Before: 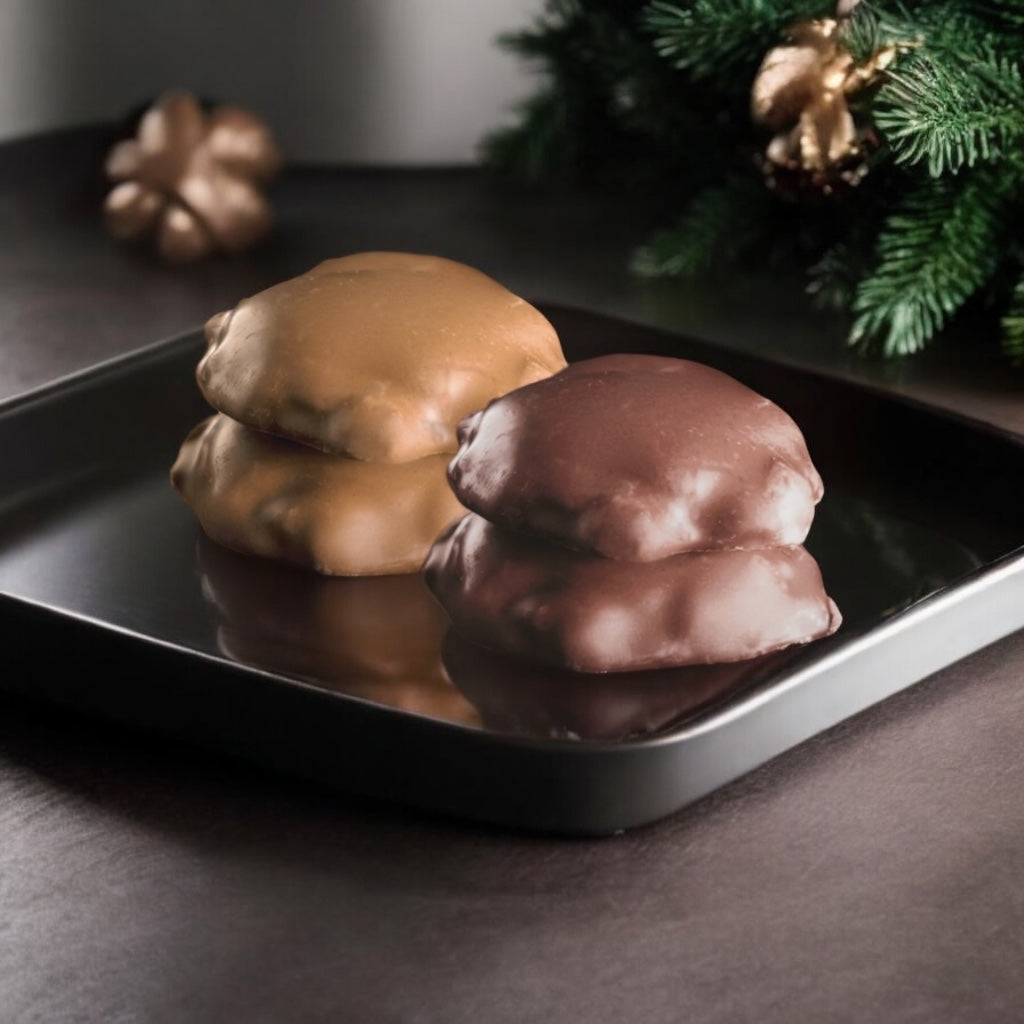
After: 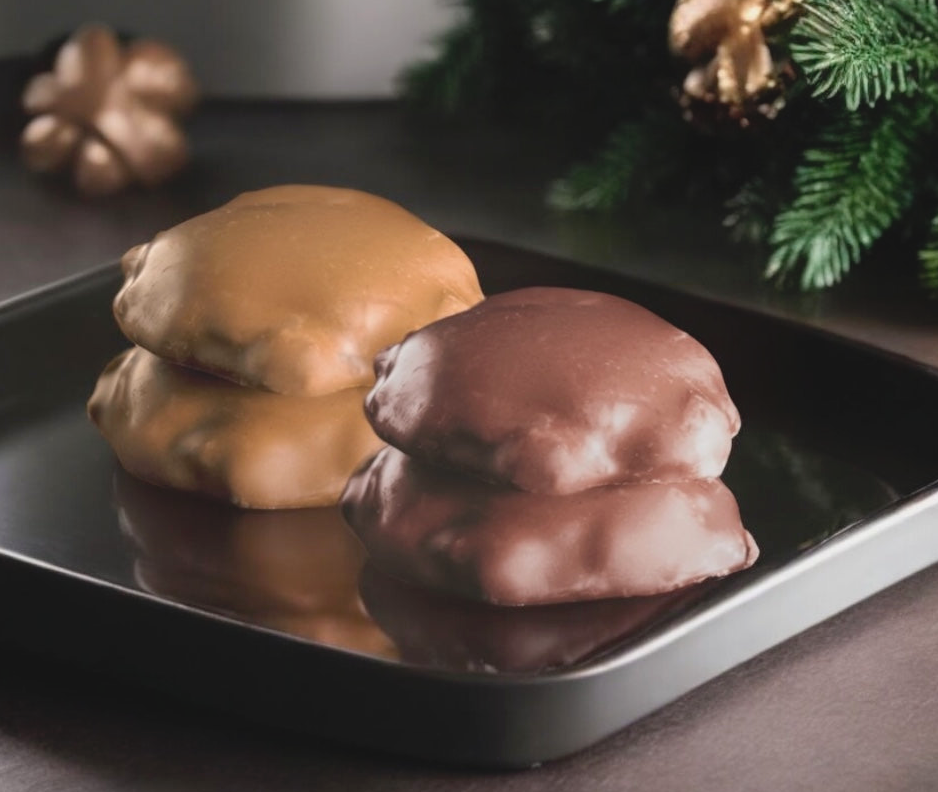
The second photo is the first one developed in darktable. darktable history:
contrast brightness saturation: contrast -0.1, brightness 0.05, saturation 0.08
crop: left 8.155%, top 6.611%, bottom 15.385%
